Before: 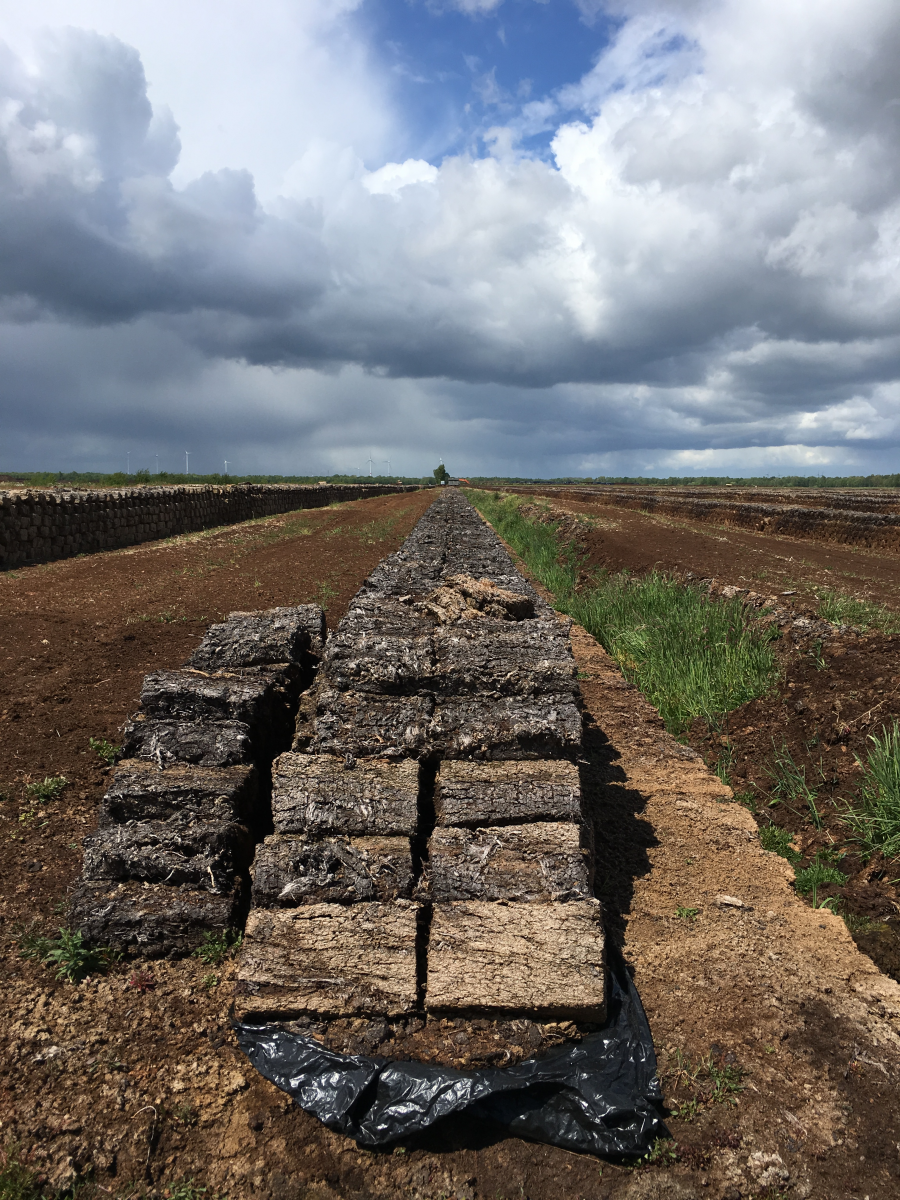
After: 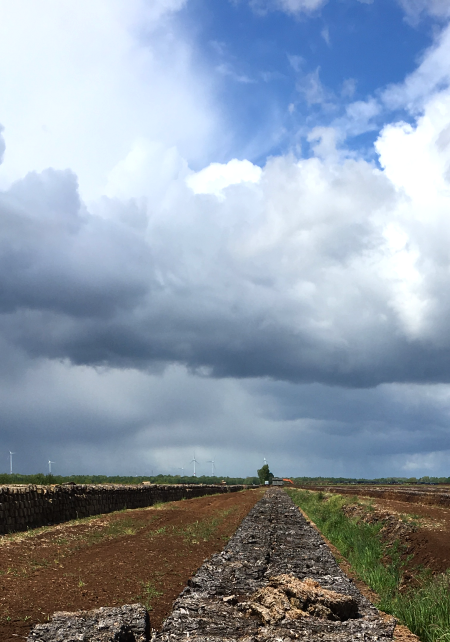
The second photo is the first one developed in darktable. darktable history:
crop: left 19.556%, right 30.401%, bottom 46.458%
color balance: contrast 8.5%, output saturation 105%
